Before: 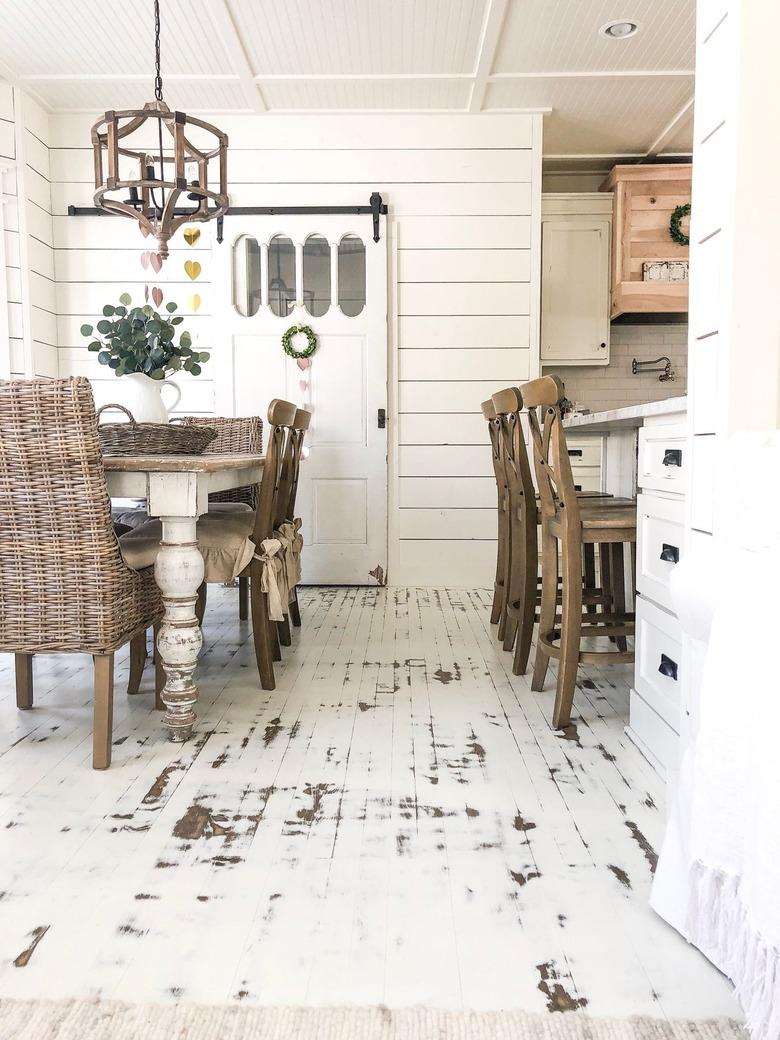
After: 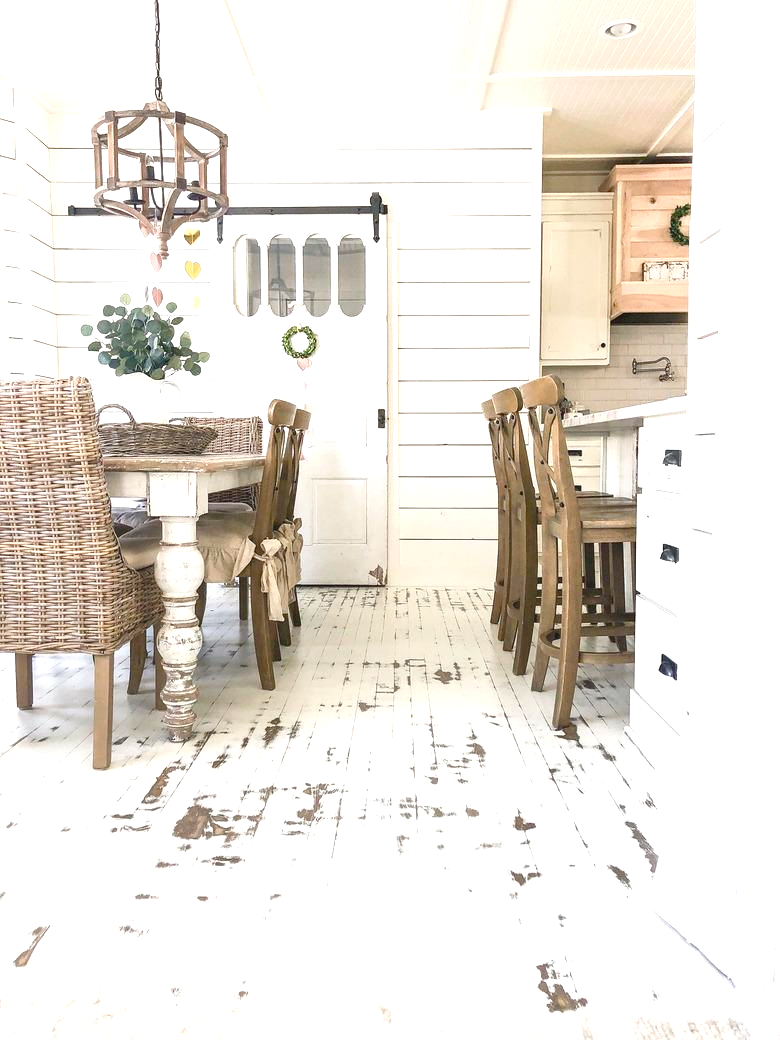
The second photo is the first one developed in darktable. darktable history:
contrast equalizer: y [[0.6 ×6], [0.55 ×6], [0 ×6], [0 ×6], [0 ×6]], mix -0.308
exposure: black level correction 0, exposure 0.703 EV, compensate exposure bias true, compensate highlight preservation false
color balance rgb: perceptual saturation grading › global saturation 0.936%, perceptual saturation grading › highlights -15.349%, perceptual saturation grading › shadows 25.825%, global vibrance 20%
